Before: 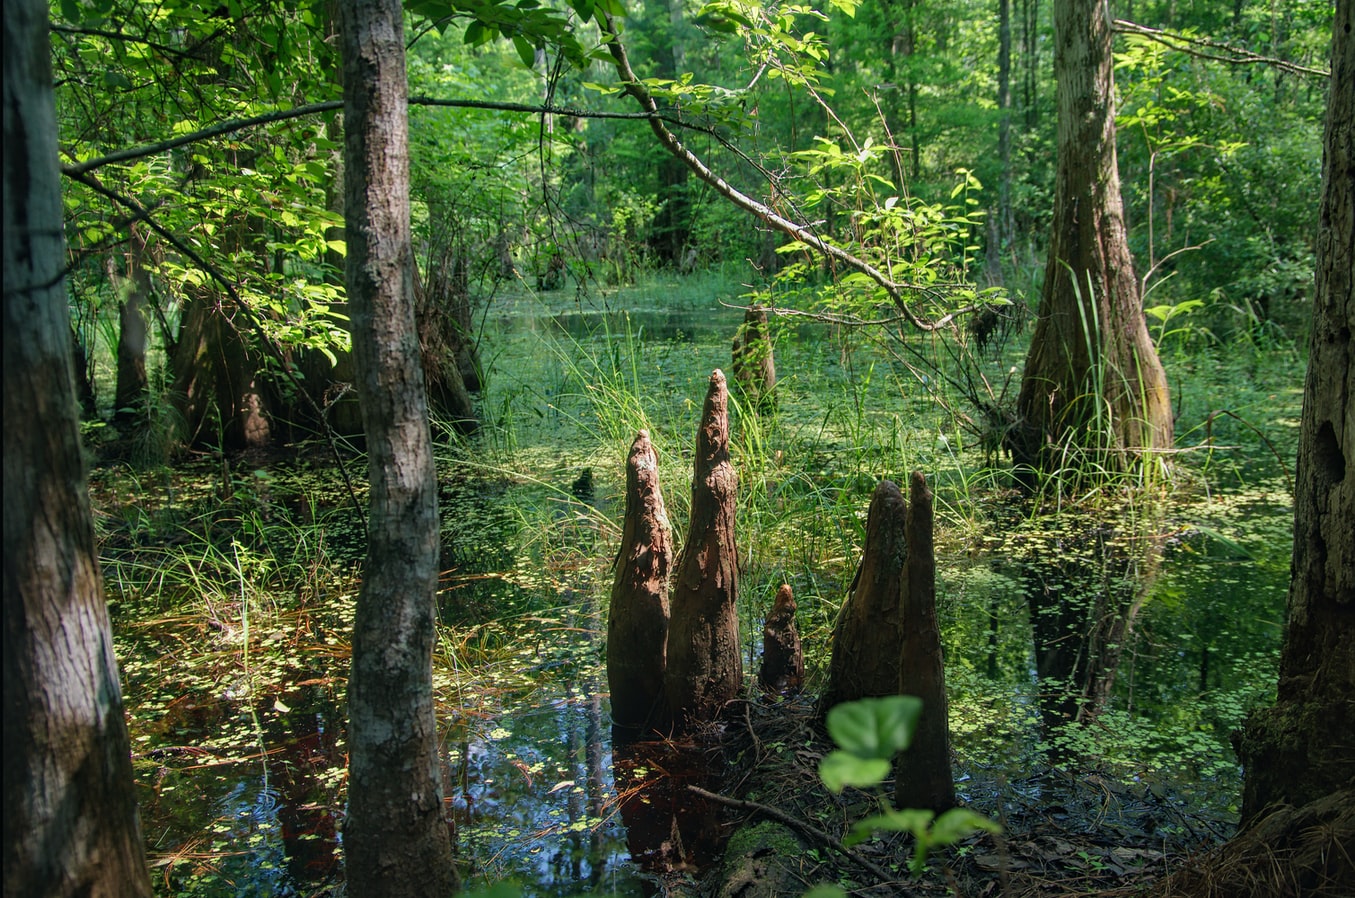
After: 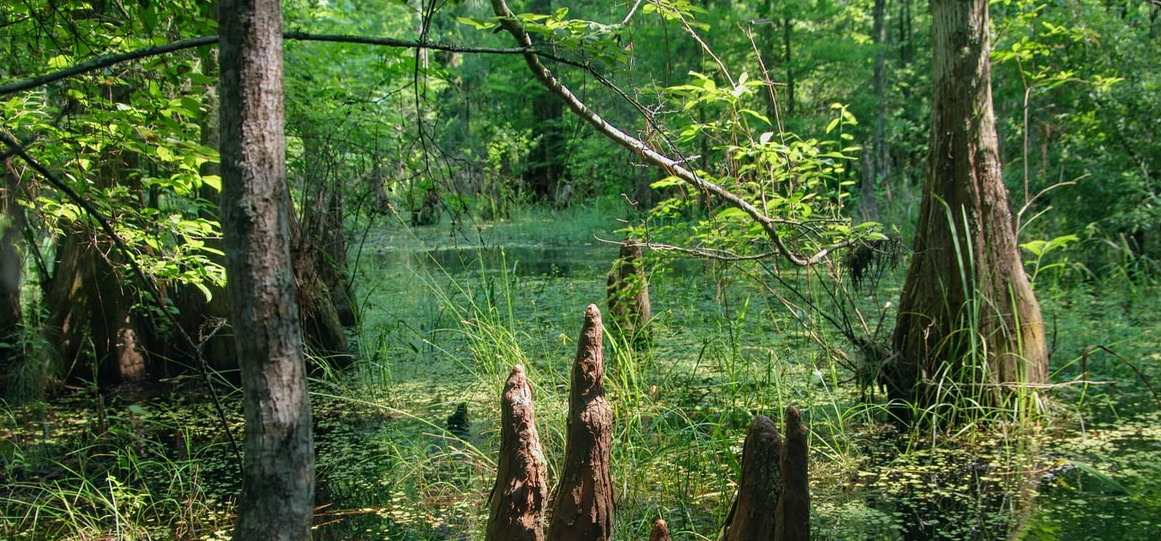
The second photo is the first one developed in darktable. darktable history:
crop and rotate: left 9.233%, top 7.311%, right 5.048%, bottom 32.385%
contrast equalizer: octaves 7, y [[0.5 ×6], [0.5 ×6], [0.5, 0.5, 0.501, 0.545, 0.707, 0.863], [0 ×6], [0 ×6]]
